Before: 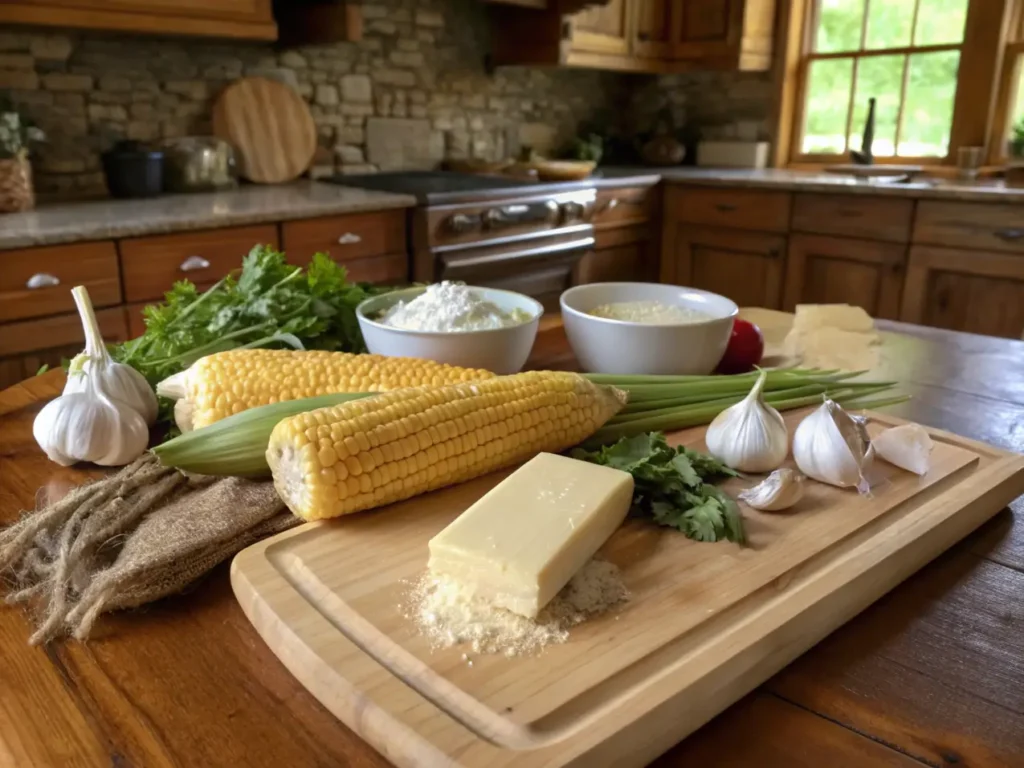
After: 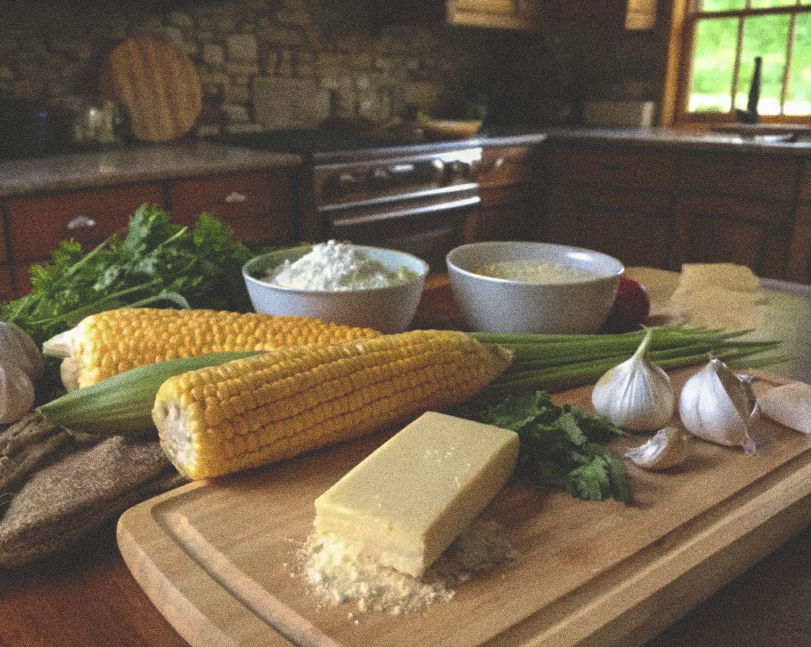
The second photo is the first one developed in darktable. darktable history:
rgb curve: curves: ch0 [(0, 0.186) (0.314, 0.284) (0.775, 0.708) (1, 1)], compensate middle gray true, preserve colors none
crop: left 11.225%, top 5.381%, right 9.565%, bottom 10.314%
grain: coarseness 0.09 ISO, strength 40%
